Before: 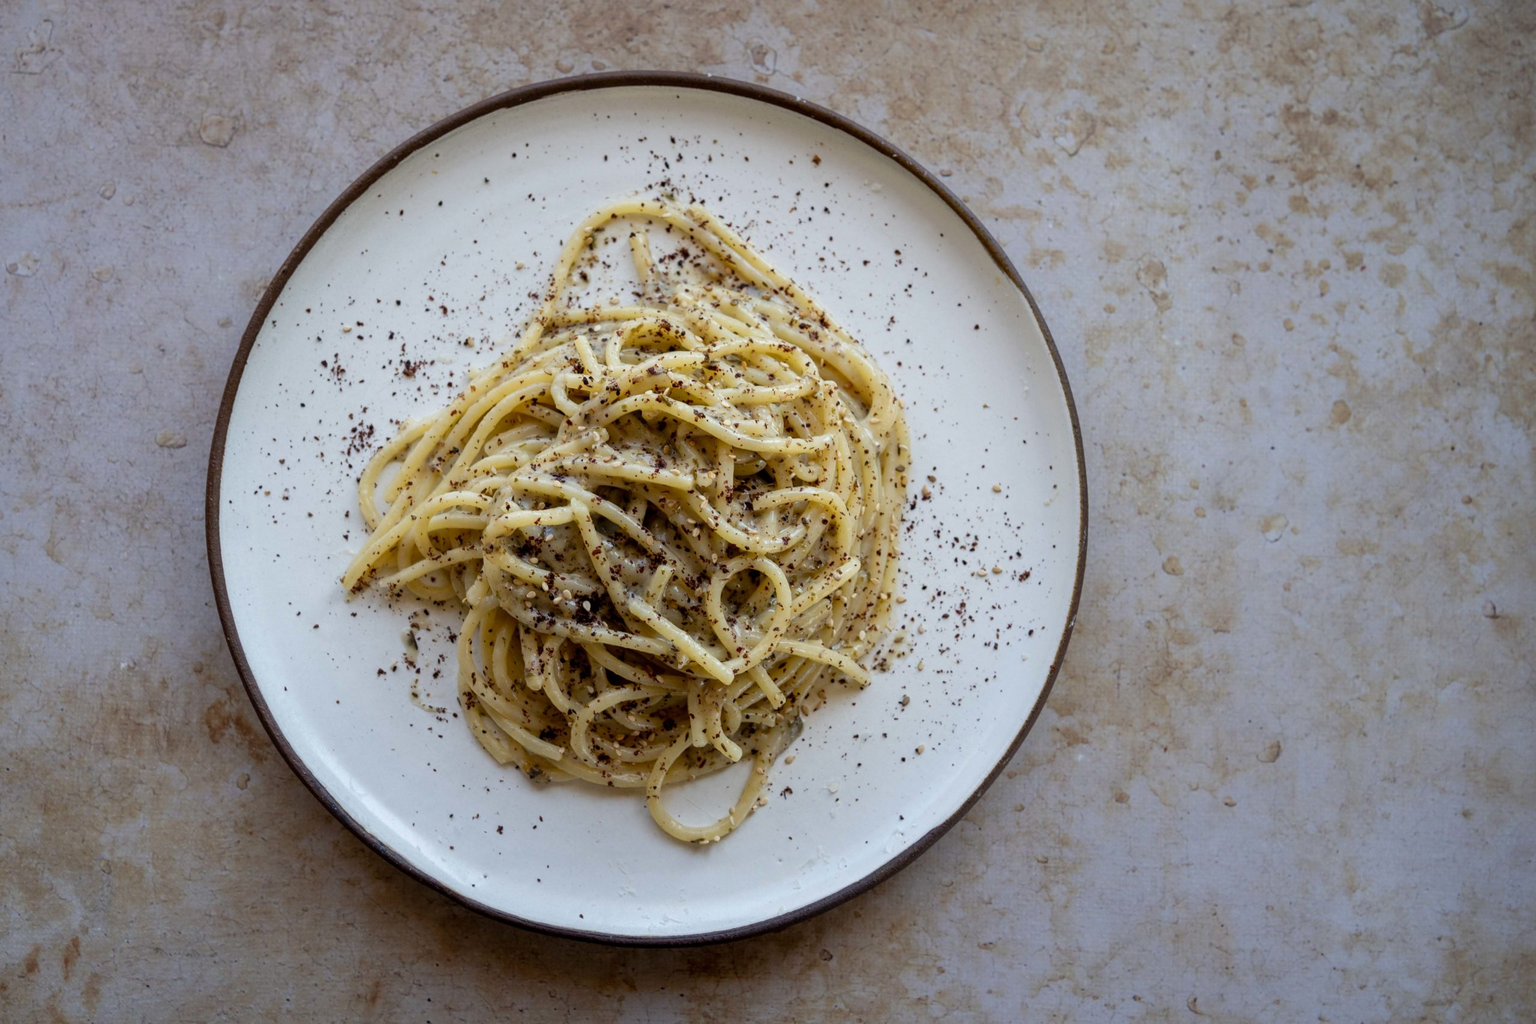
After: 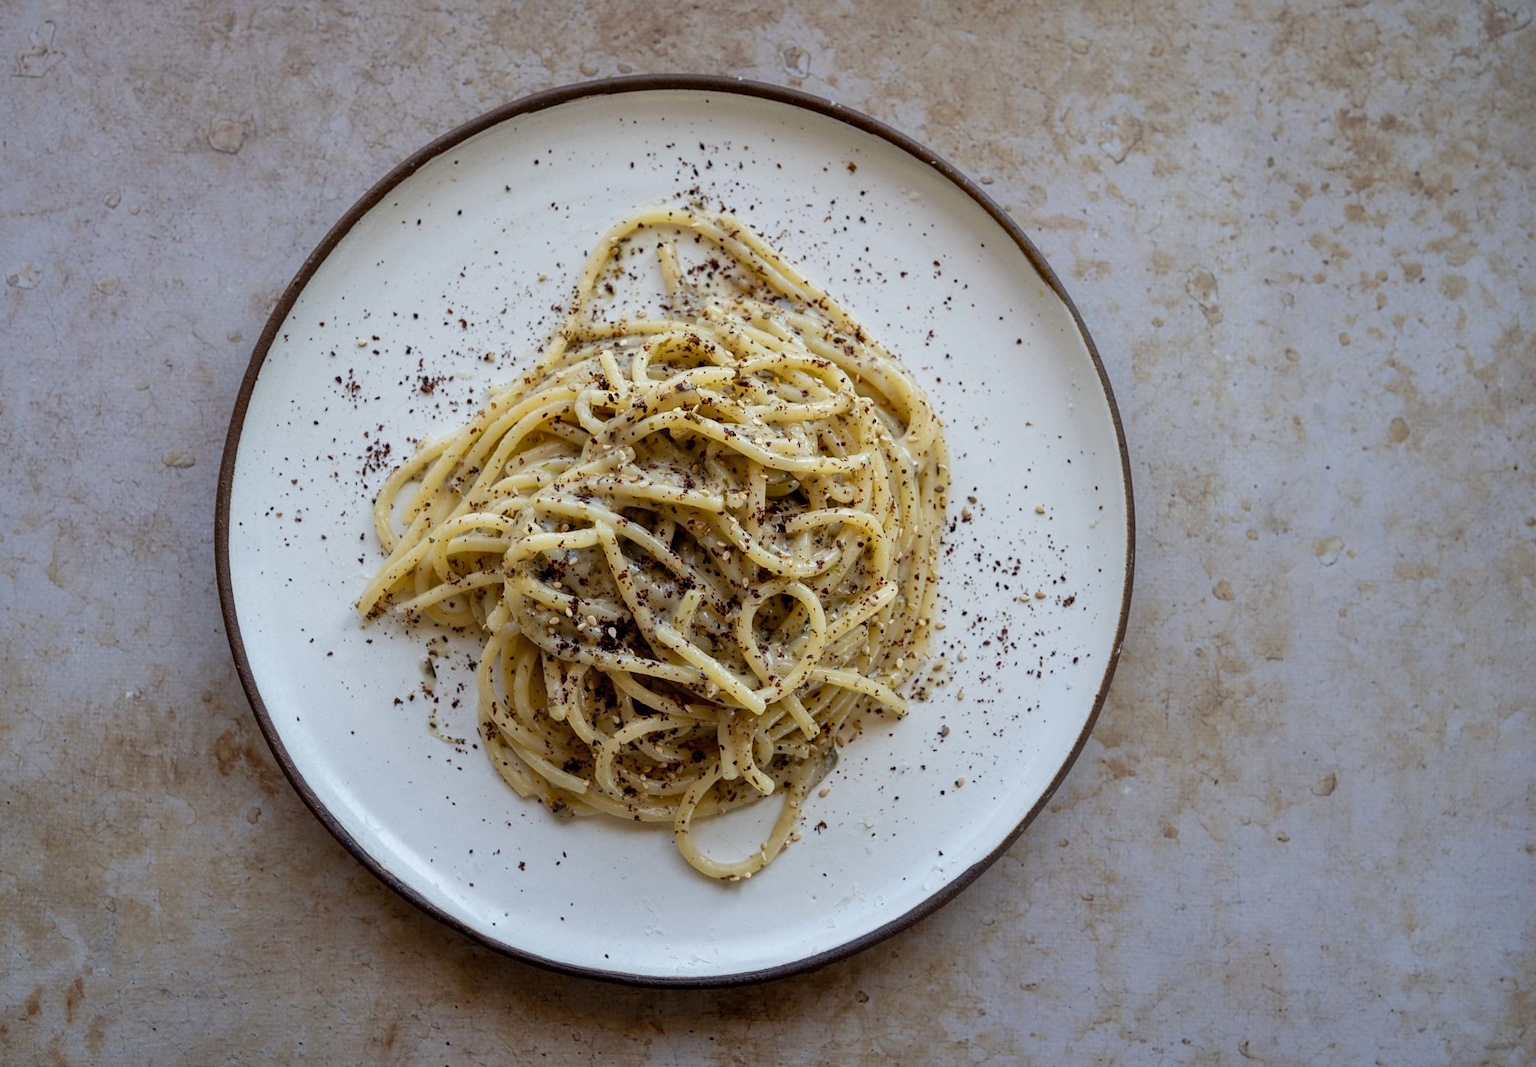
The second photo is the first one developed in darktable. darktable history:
sharpen: amount 0.2
shadows and highlights: shadows 75, highlights -25, soften with gaussian
crop: right 4.126%, bottom 0.031%
